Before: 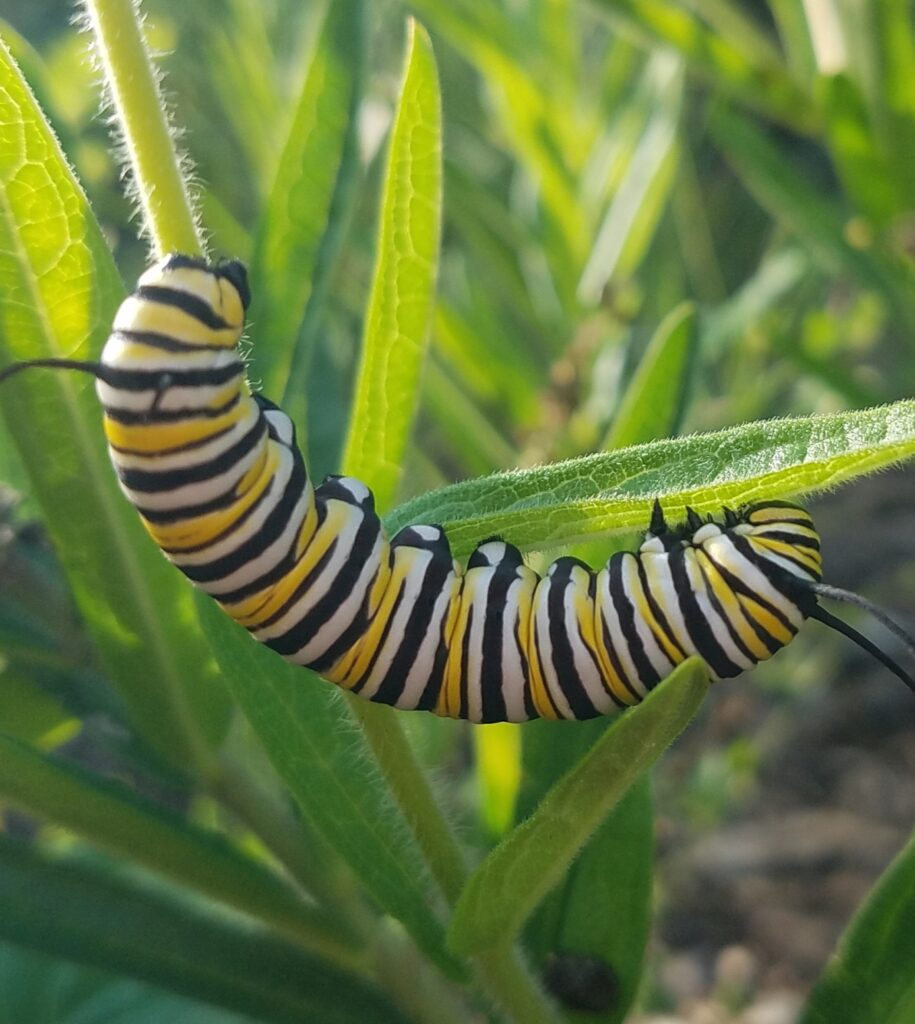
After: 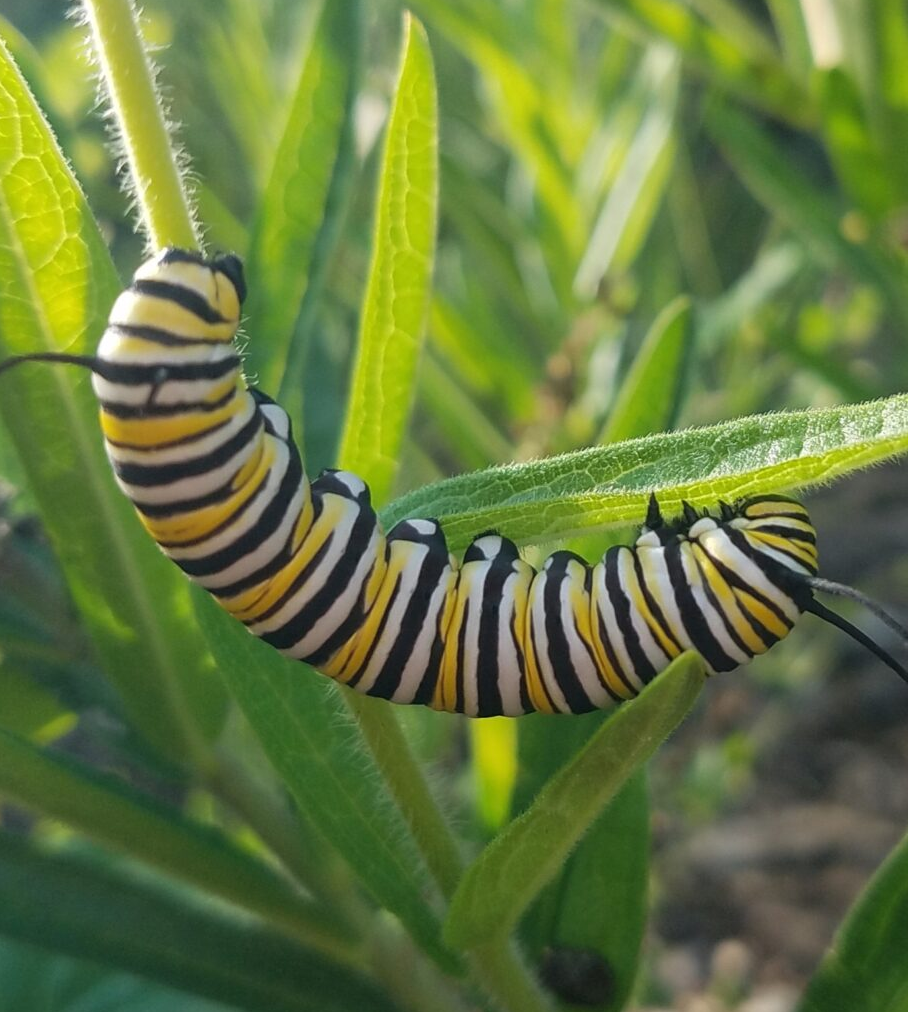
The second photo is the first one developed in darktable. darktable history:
crop: left 0.481%, top 0.663%, right 0.178%, bottom 0.434%
